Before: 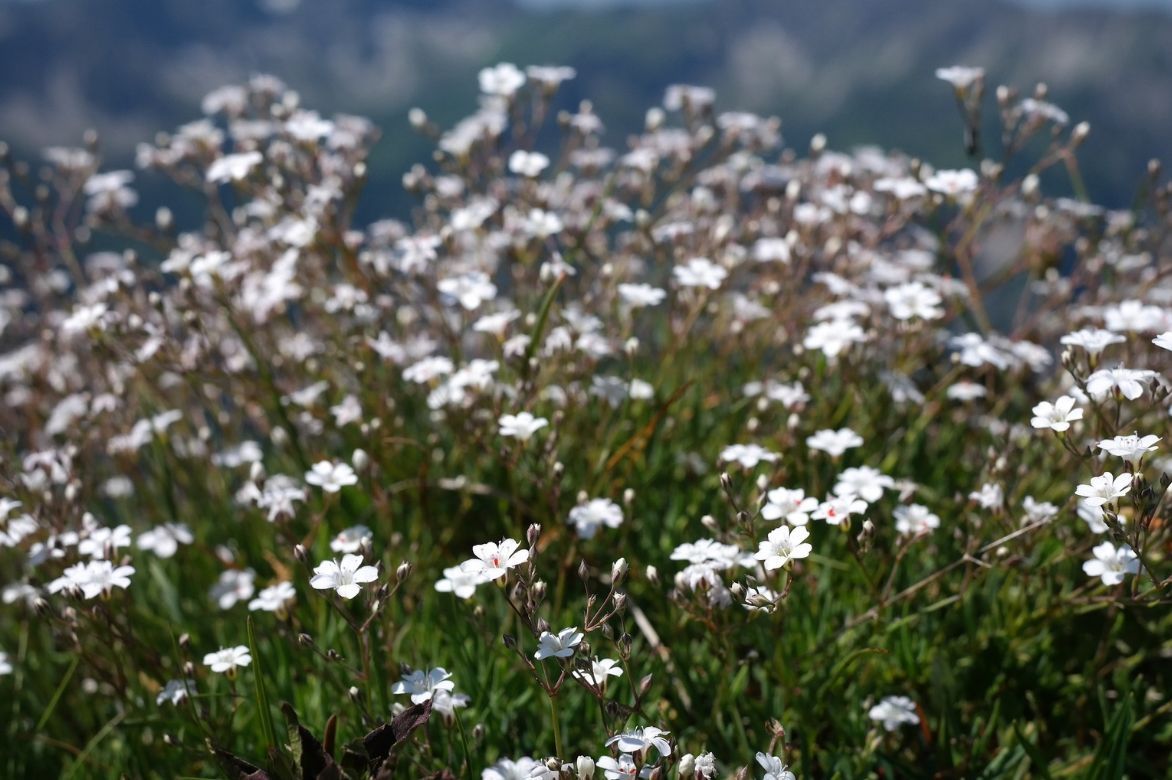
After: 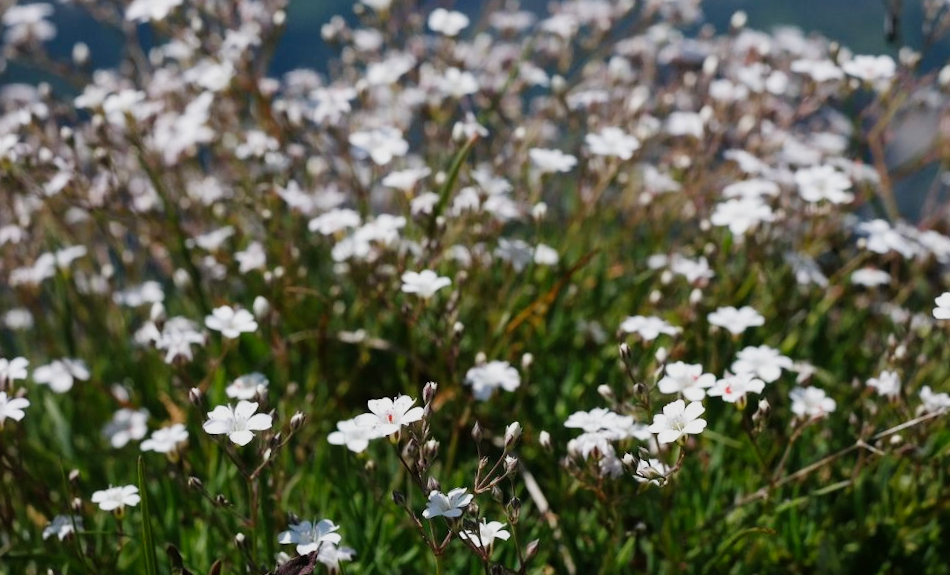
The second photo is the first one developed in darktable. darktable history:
crop and rotate: angle -3.65°, left 9.743%, top 20.506%, right 12.312%, bottom 12.061%
tone curve: curves: ch0 [(0, 0) (0.091, 0.066) (0.184, 0.16) (0.491, 0.519) (0.748, 0.765) (1, 0.919)]; ch1 [(0, 0) (0.179, 0.173) (0.322, 0.32) (0.424, 0.424) (0.502, 0.5) (0.56, 0.575) (0.631, 0.675) (0.777, 0.806) (1, 1)]; ch2 [(0, 0) (0.434, 0.447) (0.497, 0.498) (0.539, 0.566) (0.676, 0.691) (1, 1)], preserve colors none
